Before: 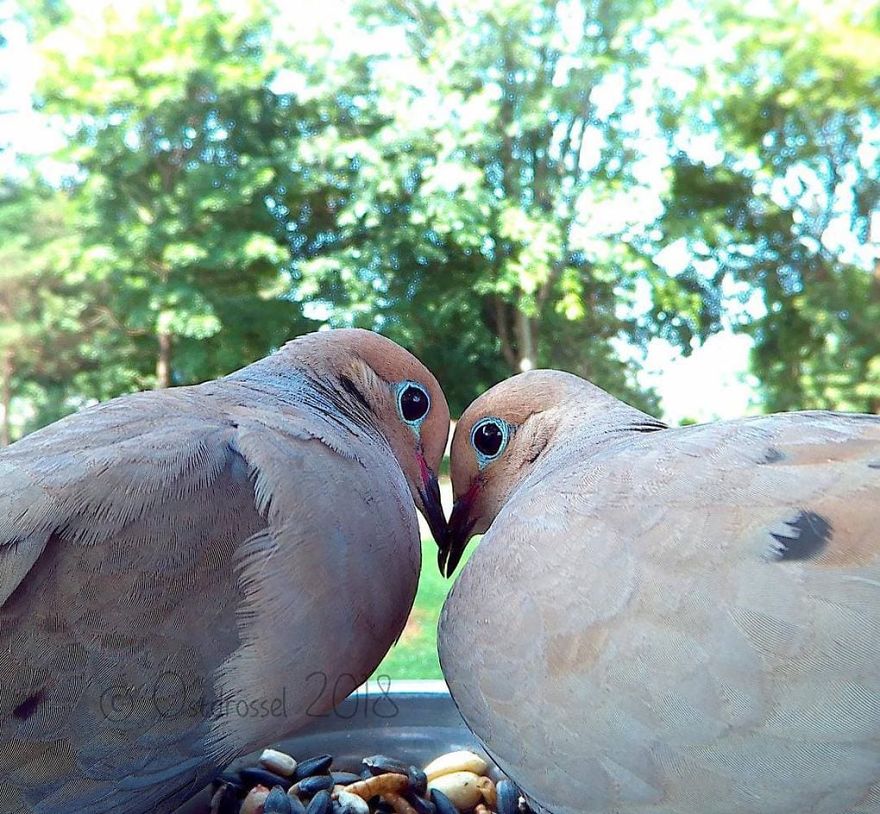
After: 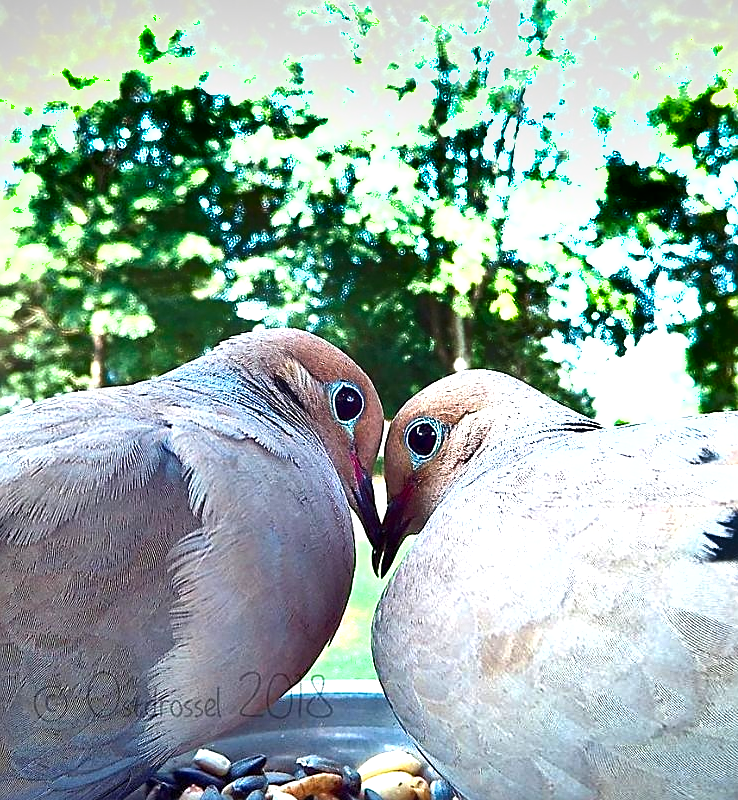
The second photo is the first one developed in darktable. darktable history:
exposure: exposure 1 EV, compensate highlight preservation false
sharpen: on, module defaults
crop: left 7.598%, right 7.873%
shadows and highlights: radius 118.69, shadows 42.21, highlights -61.56, soften with gaussian
tone equalizer: on, module defaults
